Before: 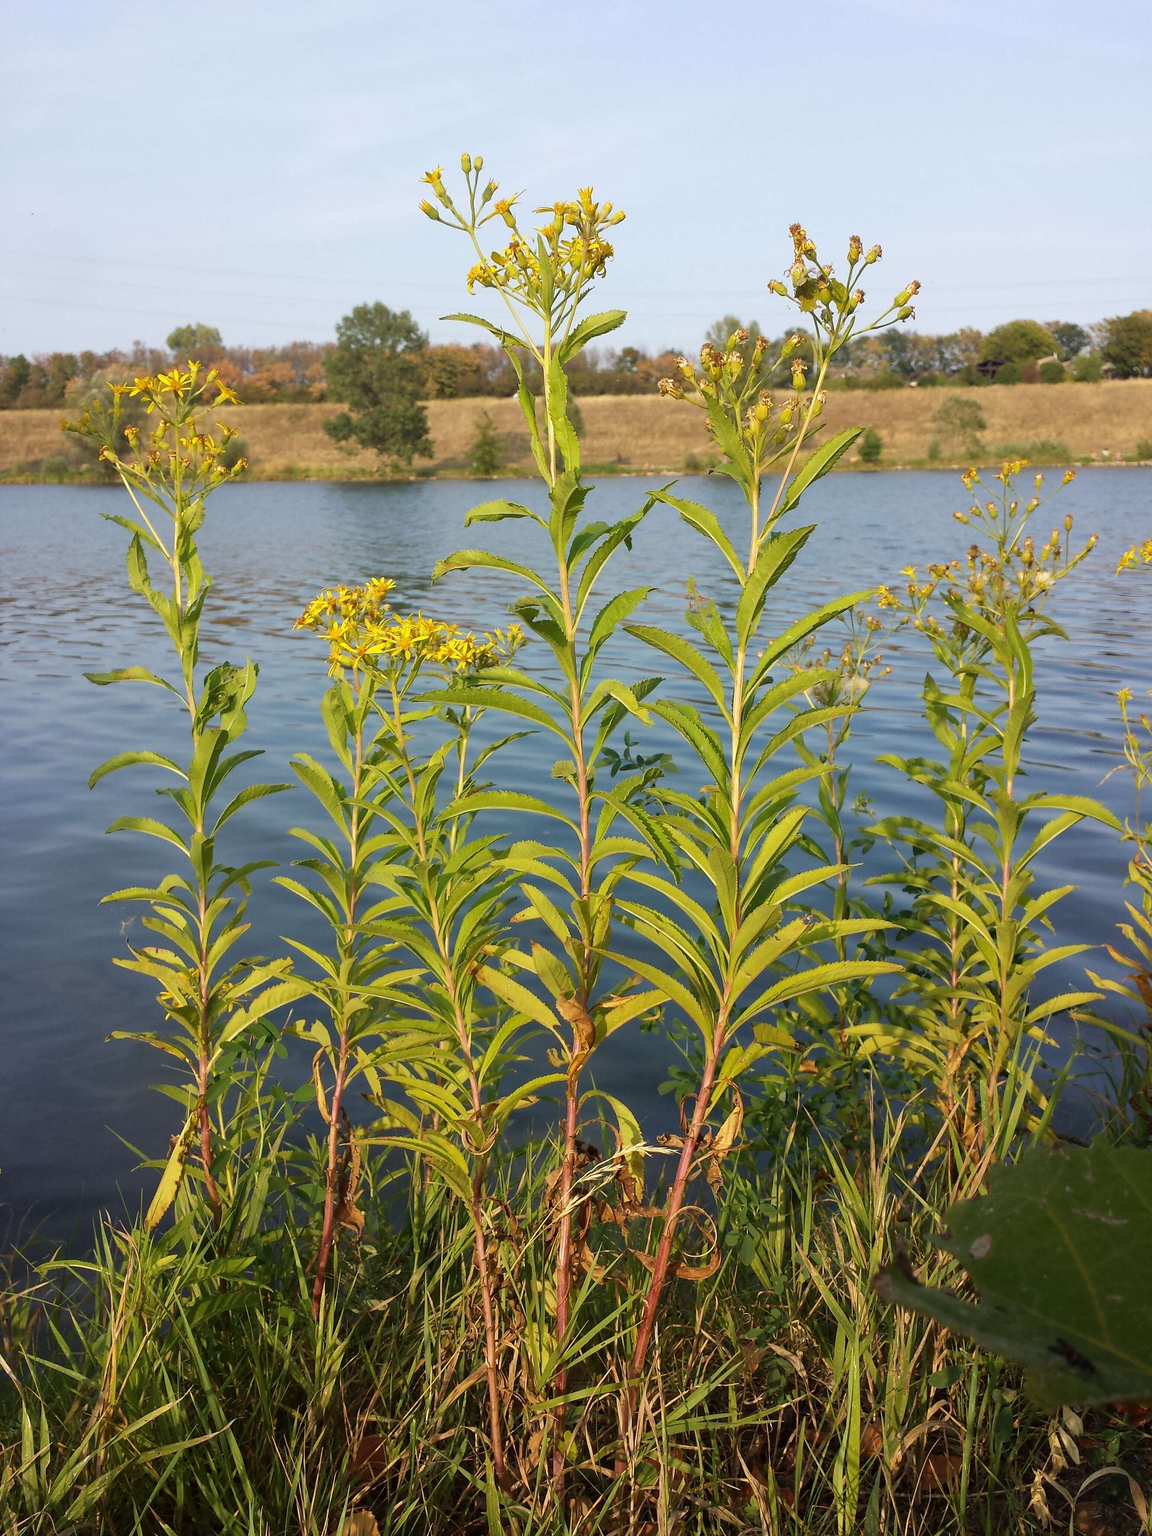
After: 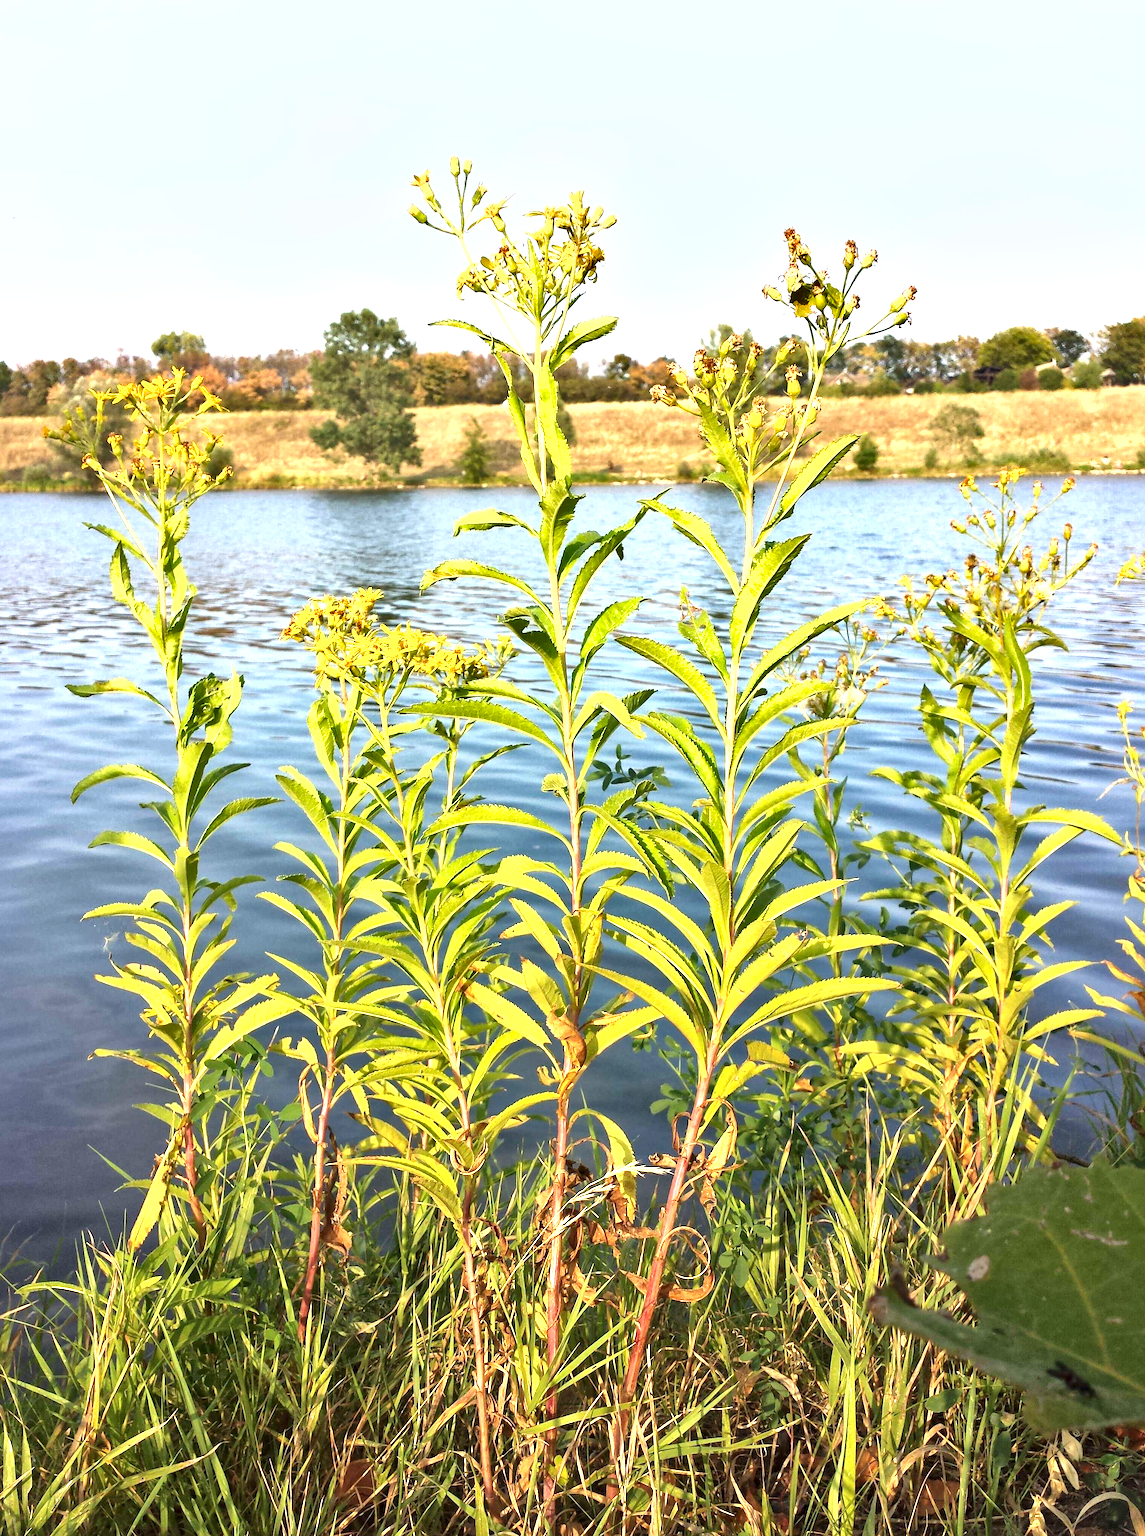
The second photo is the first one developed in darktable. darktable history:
crop and rotate: left 1.662%, right 0.505%, bottom 1.656%
local contrast: mode bilateral grid, contrast 19, coarseness 50, detail 141%, midtone range 0.2
exposure: black level correction 0, exposure 1.382 EV, compensate highlight preservation false
shadows and highlights: shadows 47.69, highlights -40.58, soften with gaussian
